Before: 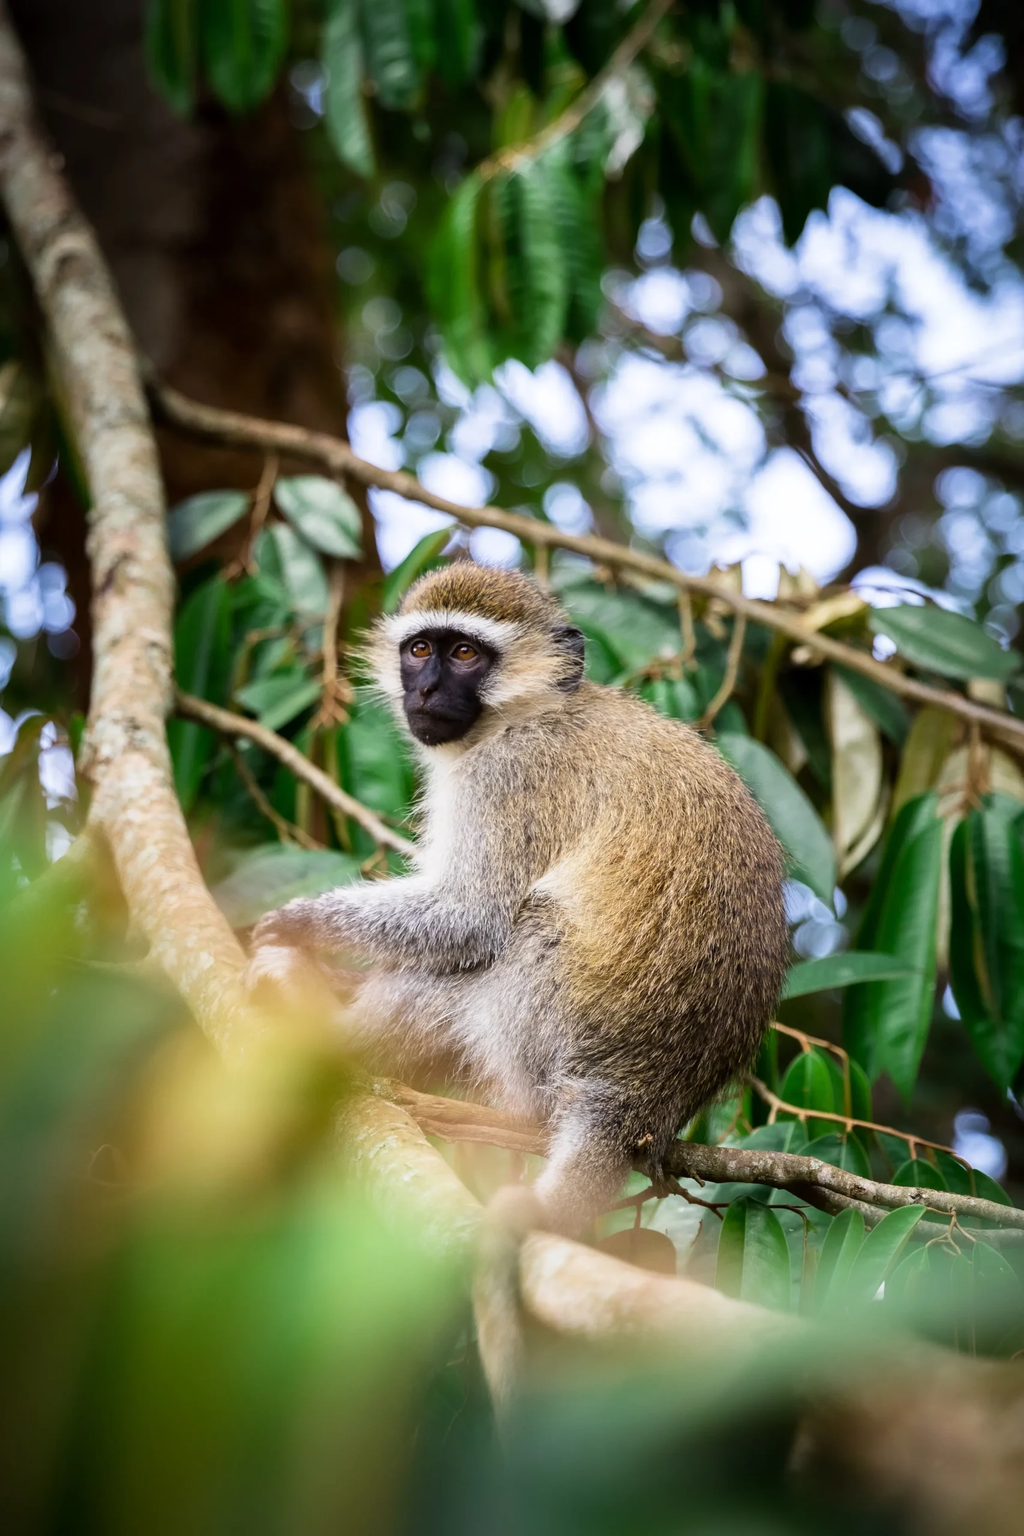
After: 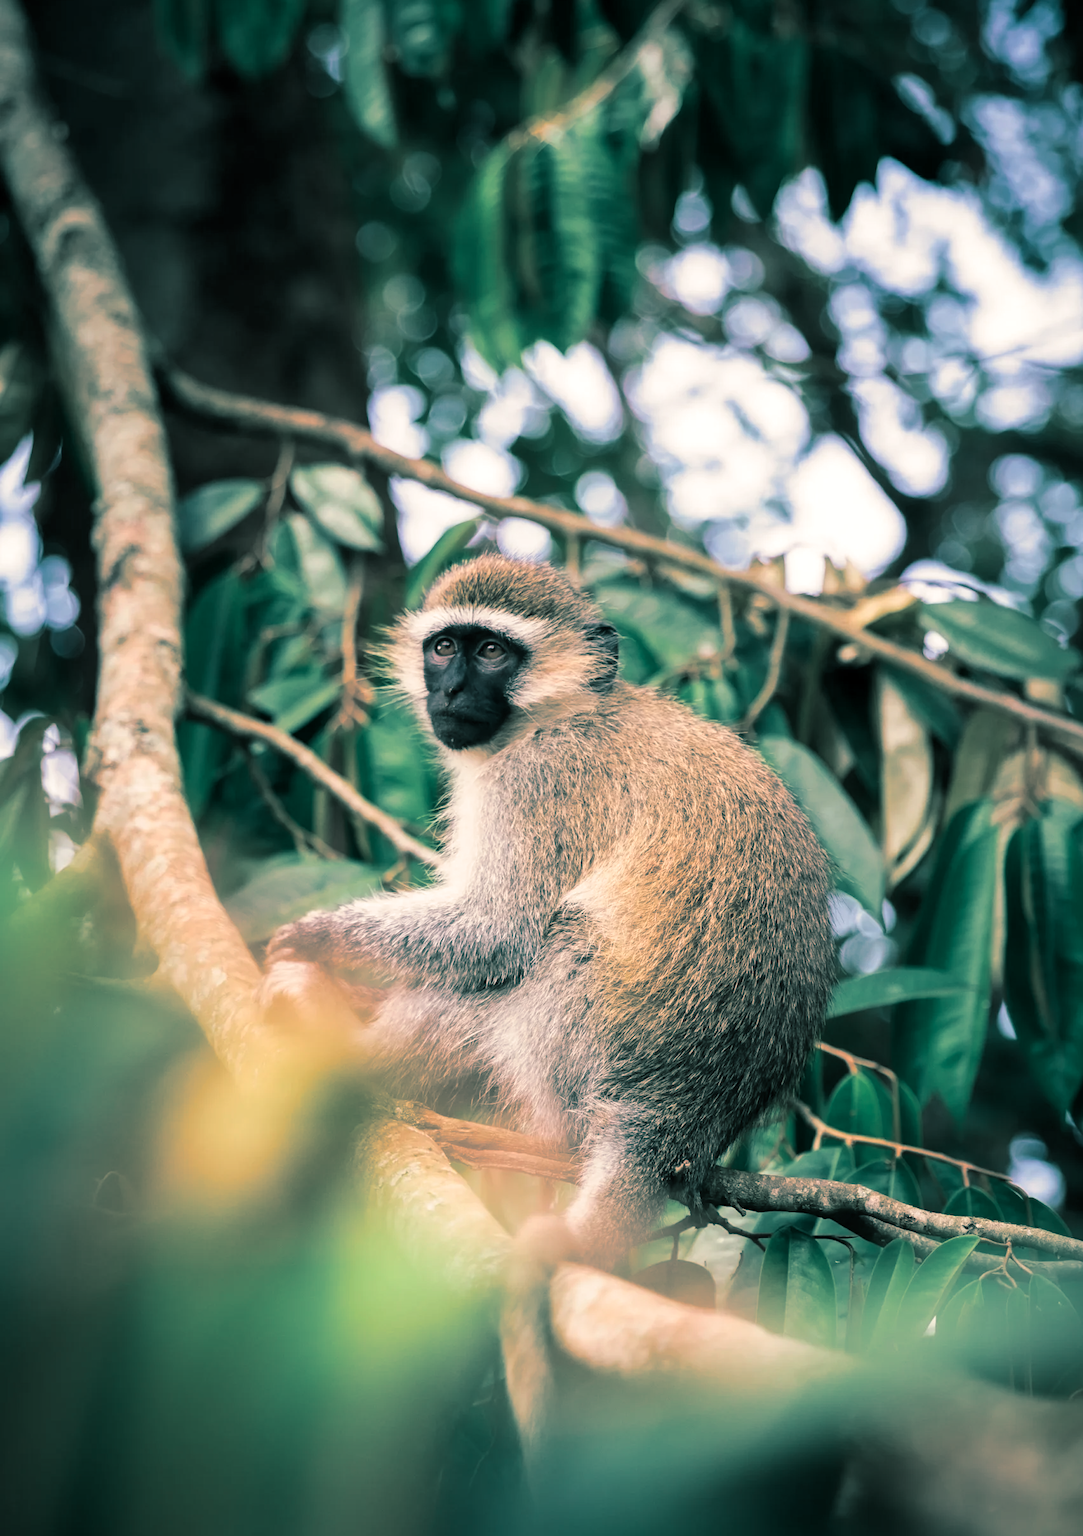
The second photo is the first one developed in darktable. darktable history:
white balance: red 1.138, green 0.996, blue 0.812
crop and rotate: top 2.479%, bottom 3.018%
color correction: highlights a* -2.24, highlights b* -18.1
split-toning: shadows › hue 186.43°, highlights › hue 49.29°, compress 30.29%
